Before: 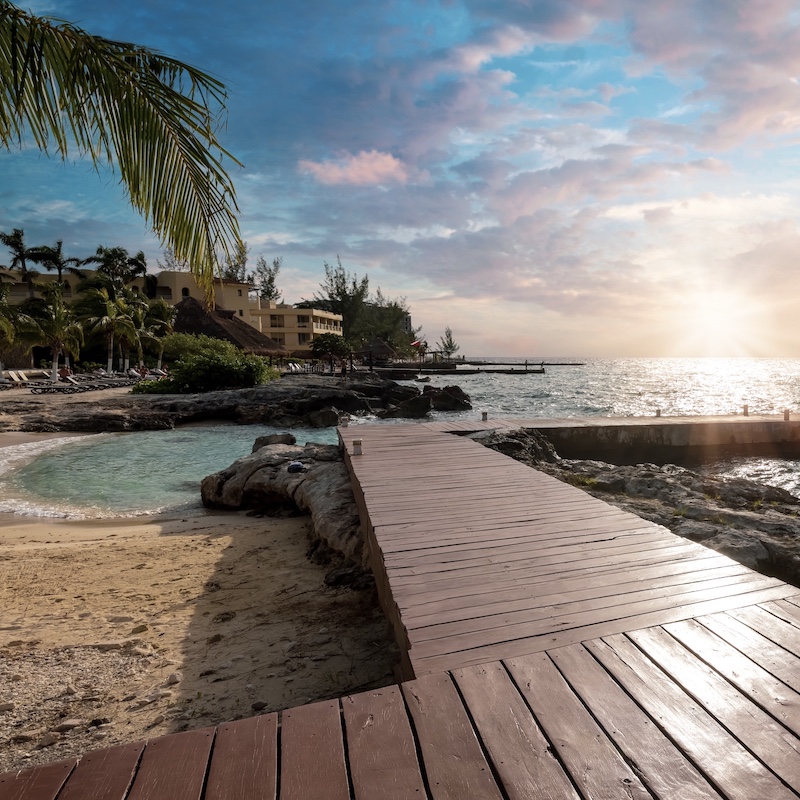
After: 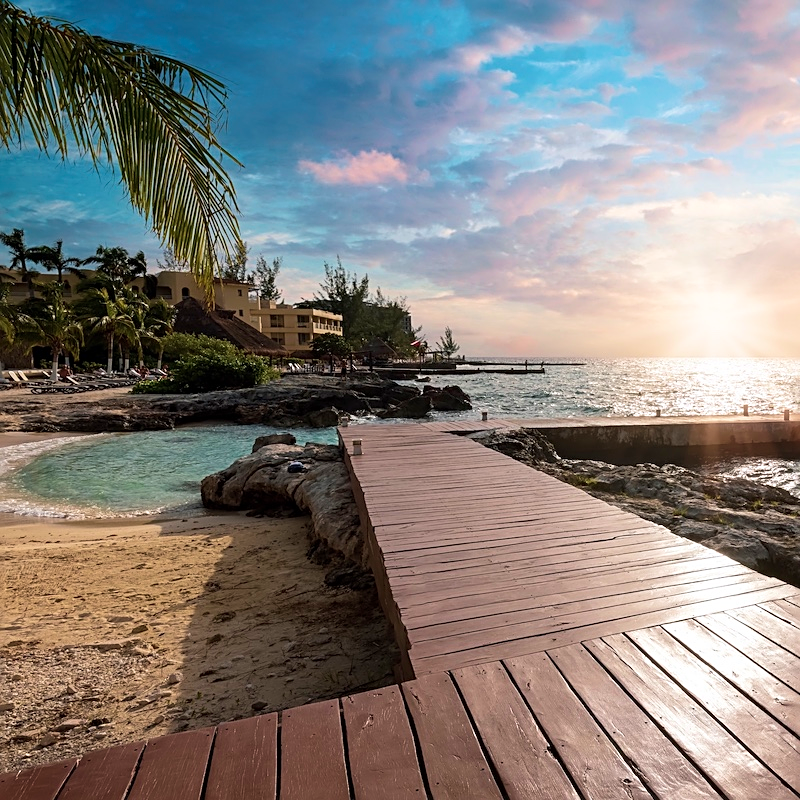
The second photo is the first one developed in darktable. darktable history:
contrast brightness saturation: contrast 0.097, brightness 0.023, saturation 0.02
tone equalizer: on, module defaults
sharpen: on, module defaults
velvia: on, module defaults
